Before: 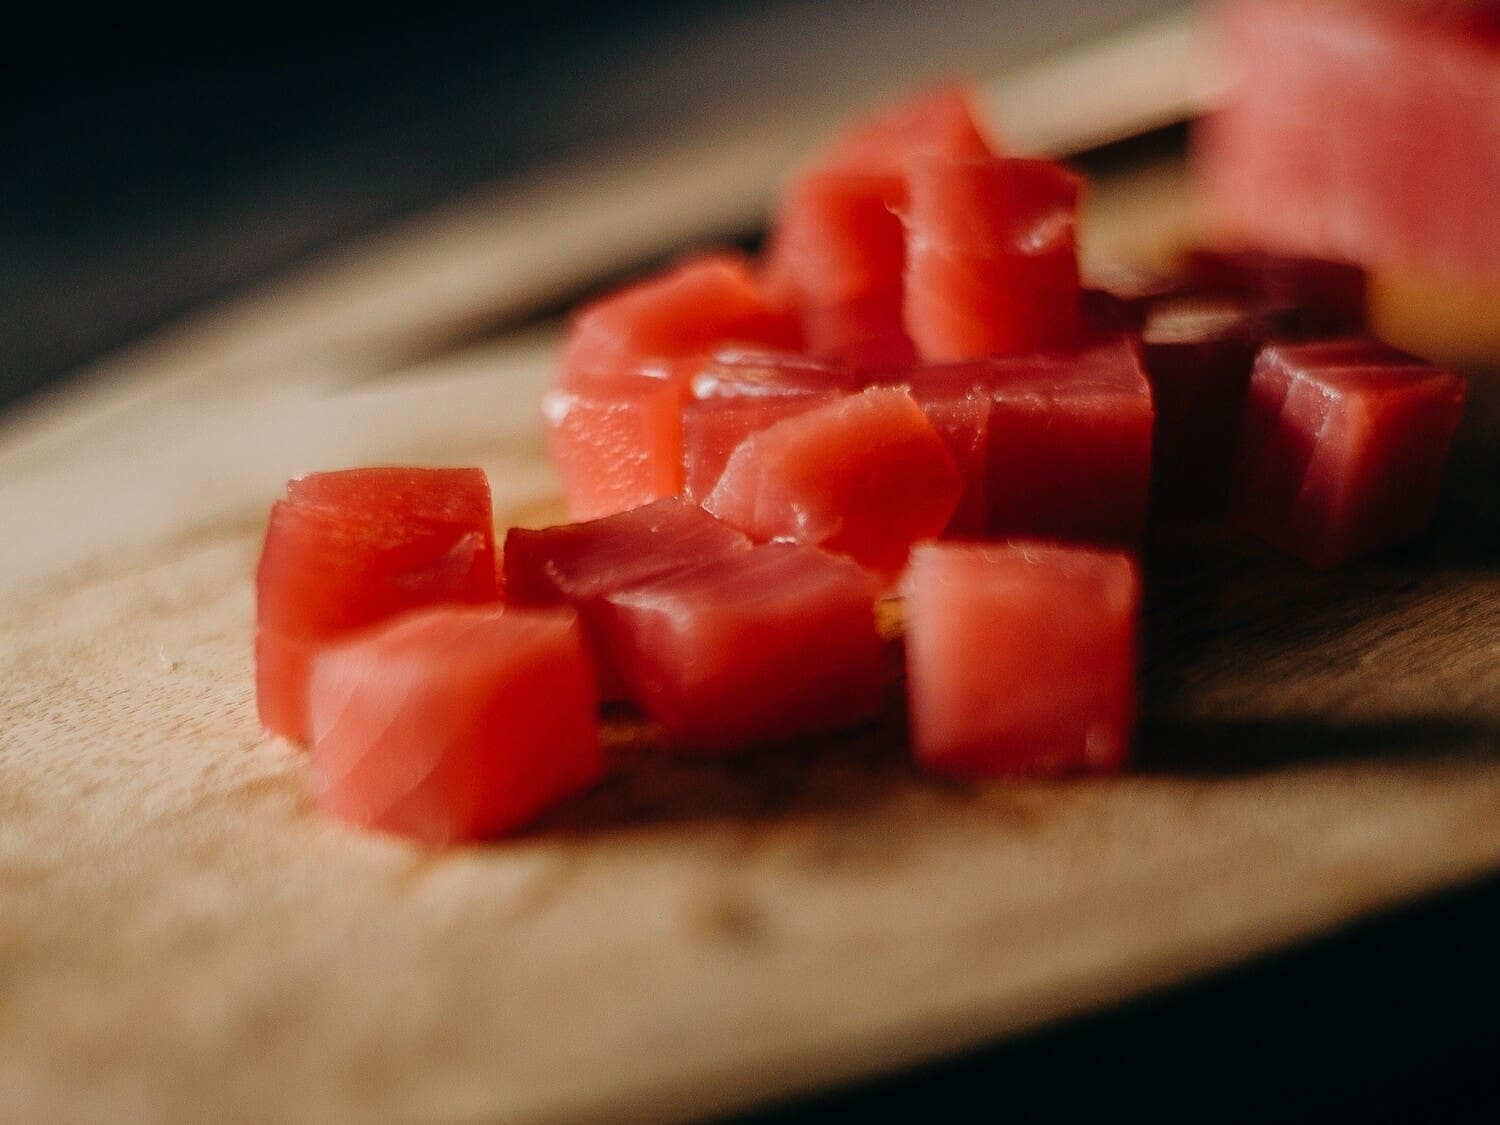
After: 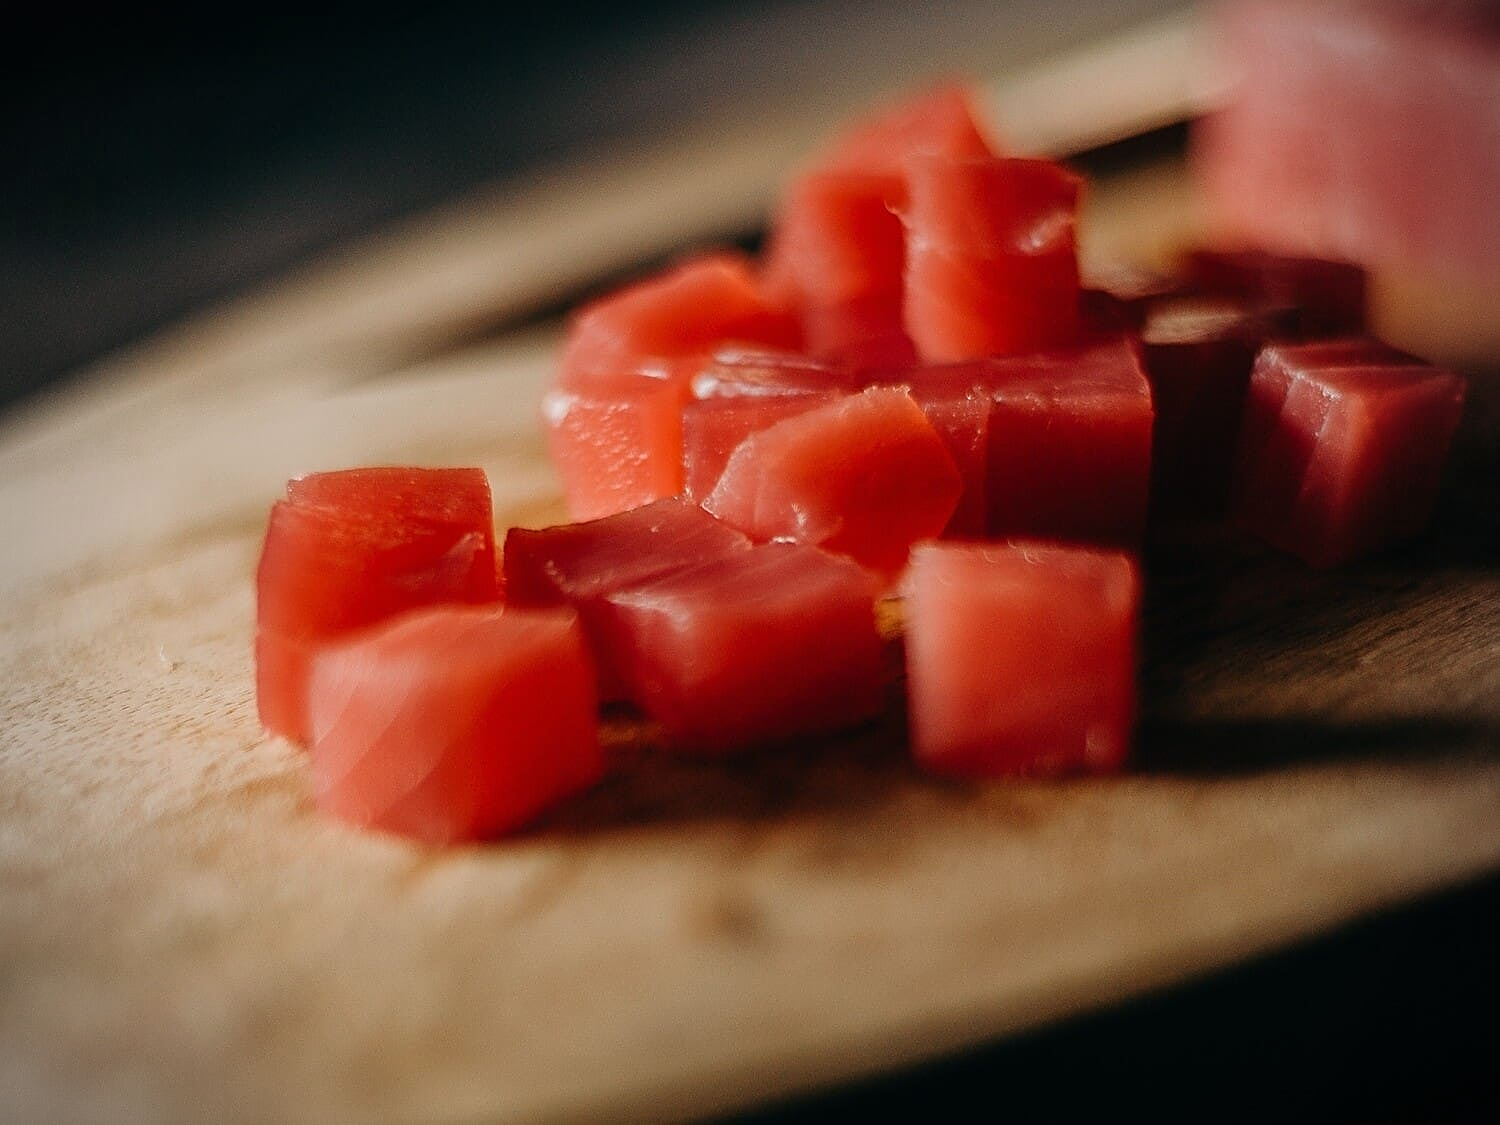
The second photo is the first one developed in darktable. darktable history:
vignetting: fall-off radius 45%, brightness -0.33
sharpen: on, module defaults
